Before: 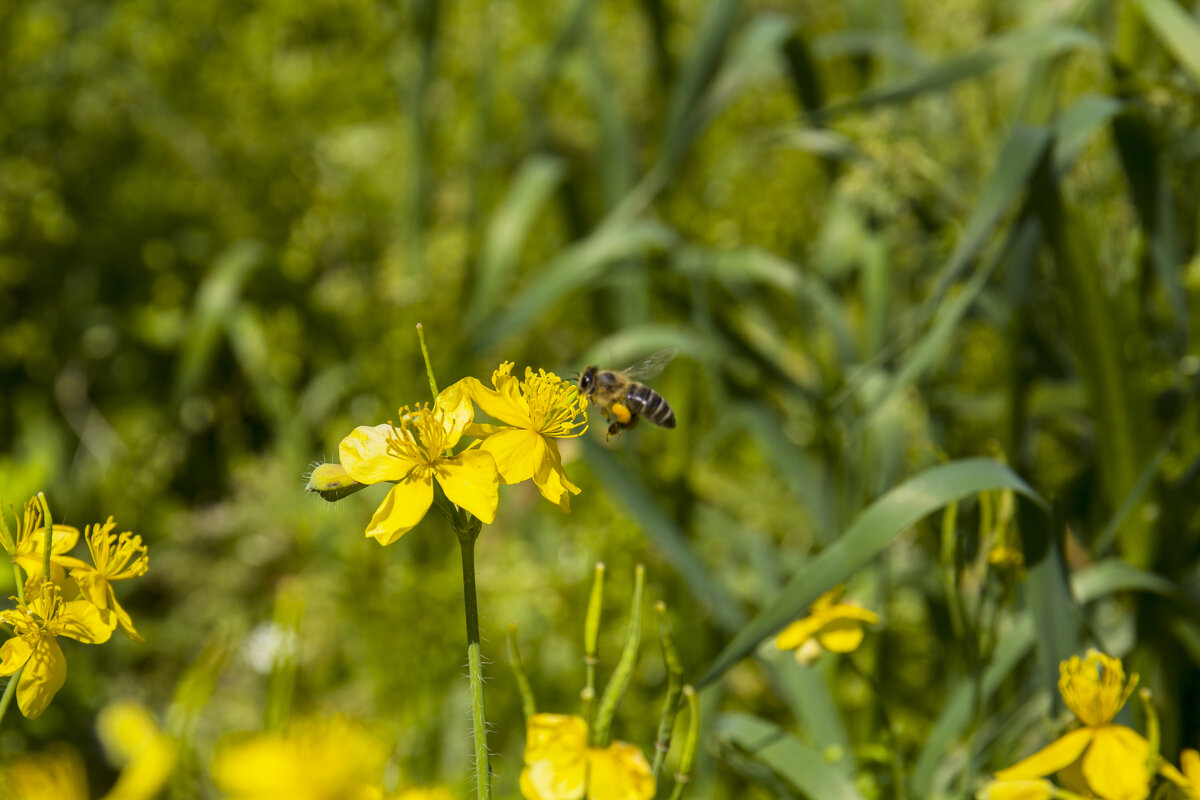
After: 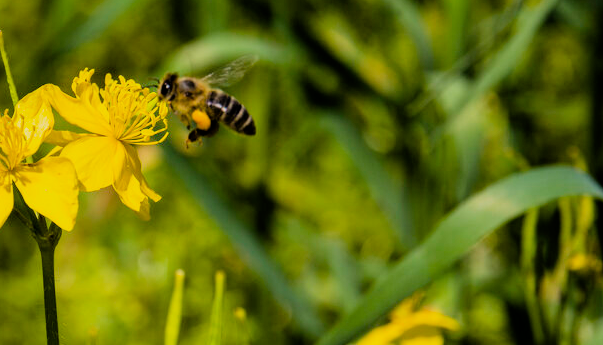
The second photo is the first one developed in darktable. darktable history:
filmic rgb: black relative exposure -5.05 EV, white relative exposure 3.98 EV, hardness 2.89, contrast 1.299
crop: left 35.063%, top 36.714%, right 14.631%, bottom 20.115%
color balance rgb: highlights gain › chroma 0.642%, highlights gain › hue 54.87°, perceptual saturation grading › global saturation 1.577%, perceptual saturation grading › highlights -2.158%, perceptual saturation grading › mid-tones 4.389%, perceptual saturation grading › shadows 8.143%, global vibrance 24.653%
